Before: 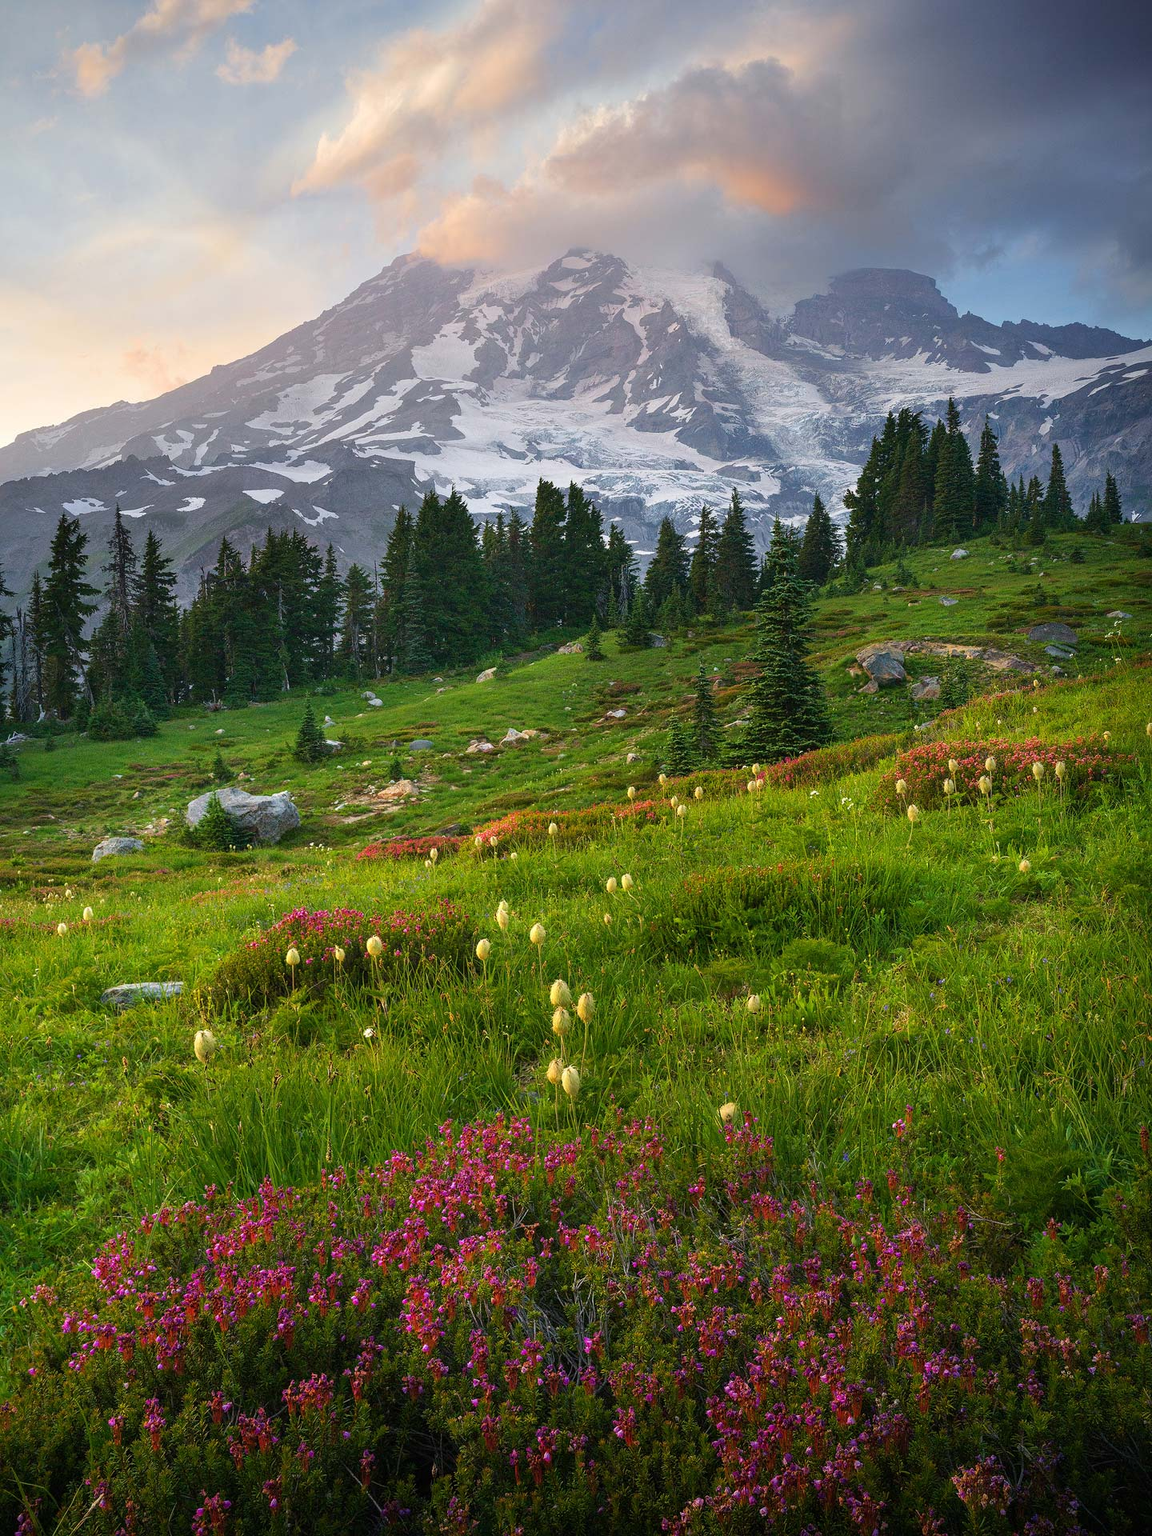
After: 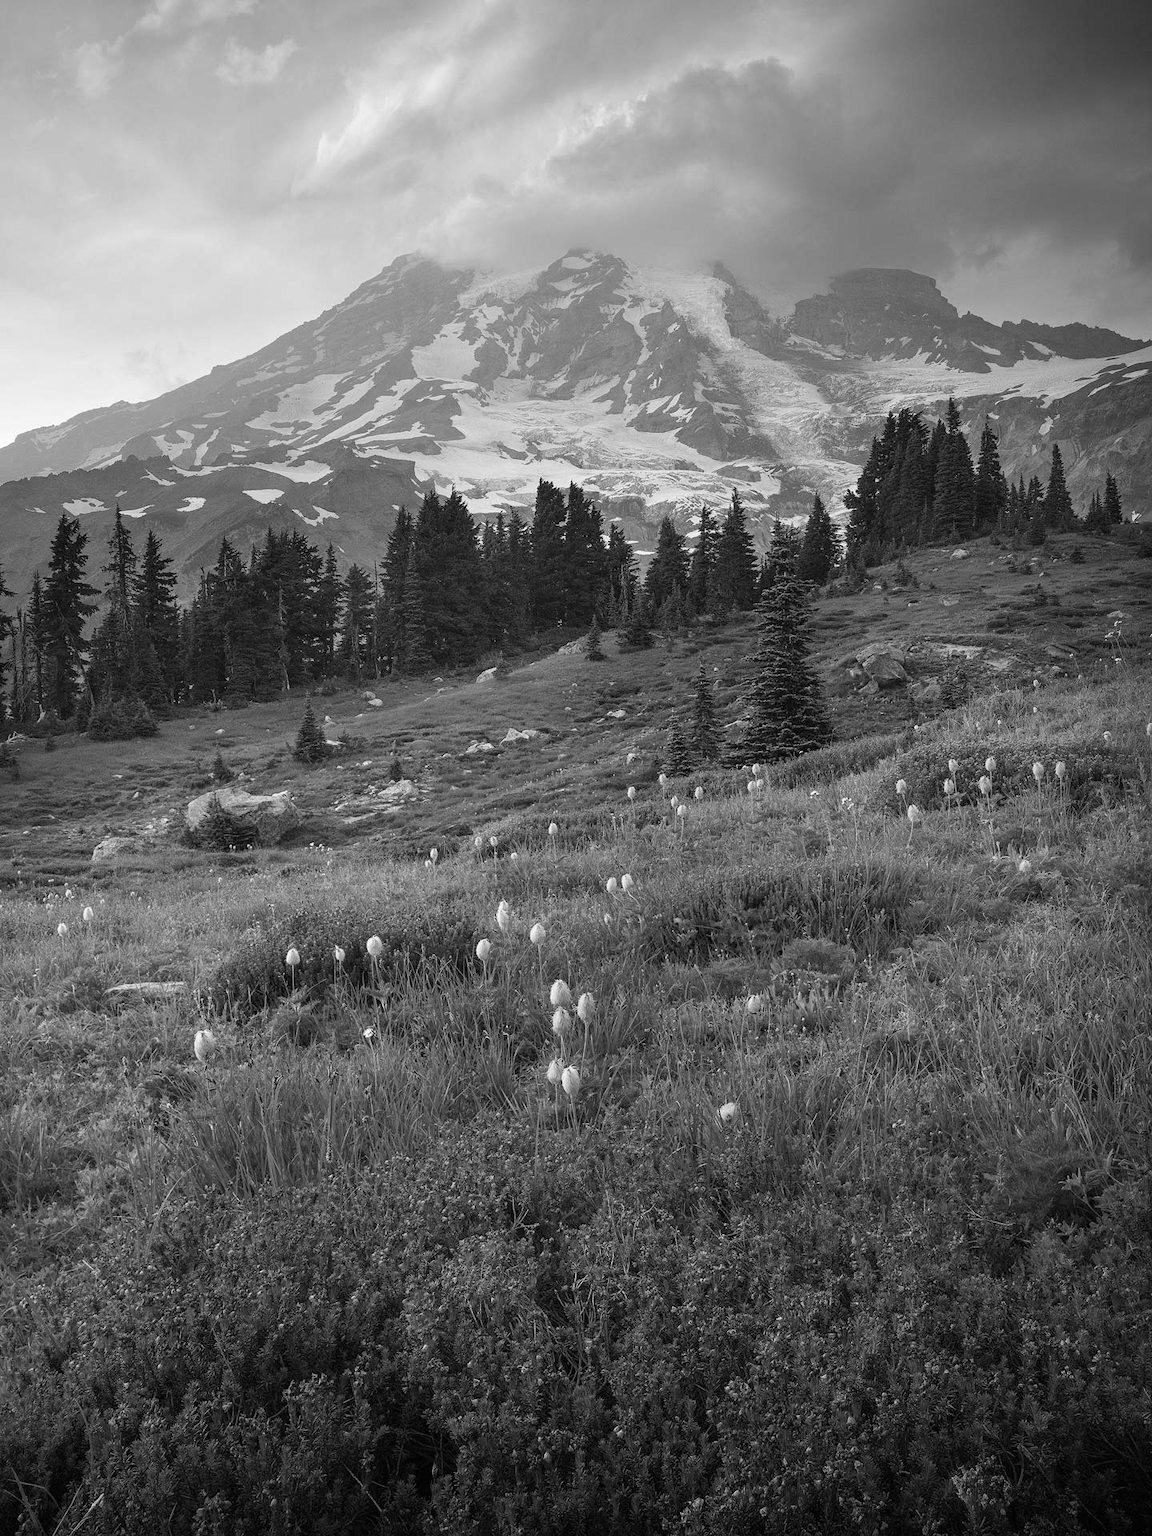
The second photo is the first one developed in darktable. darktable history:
monochrome: on, module defaults
color balance rgb: perceptual saturation grading › global saturation 20%, global vibrance 20%
